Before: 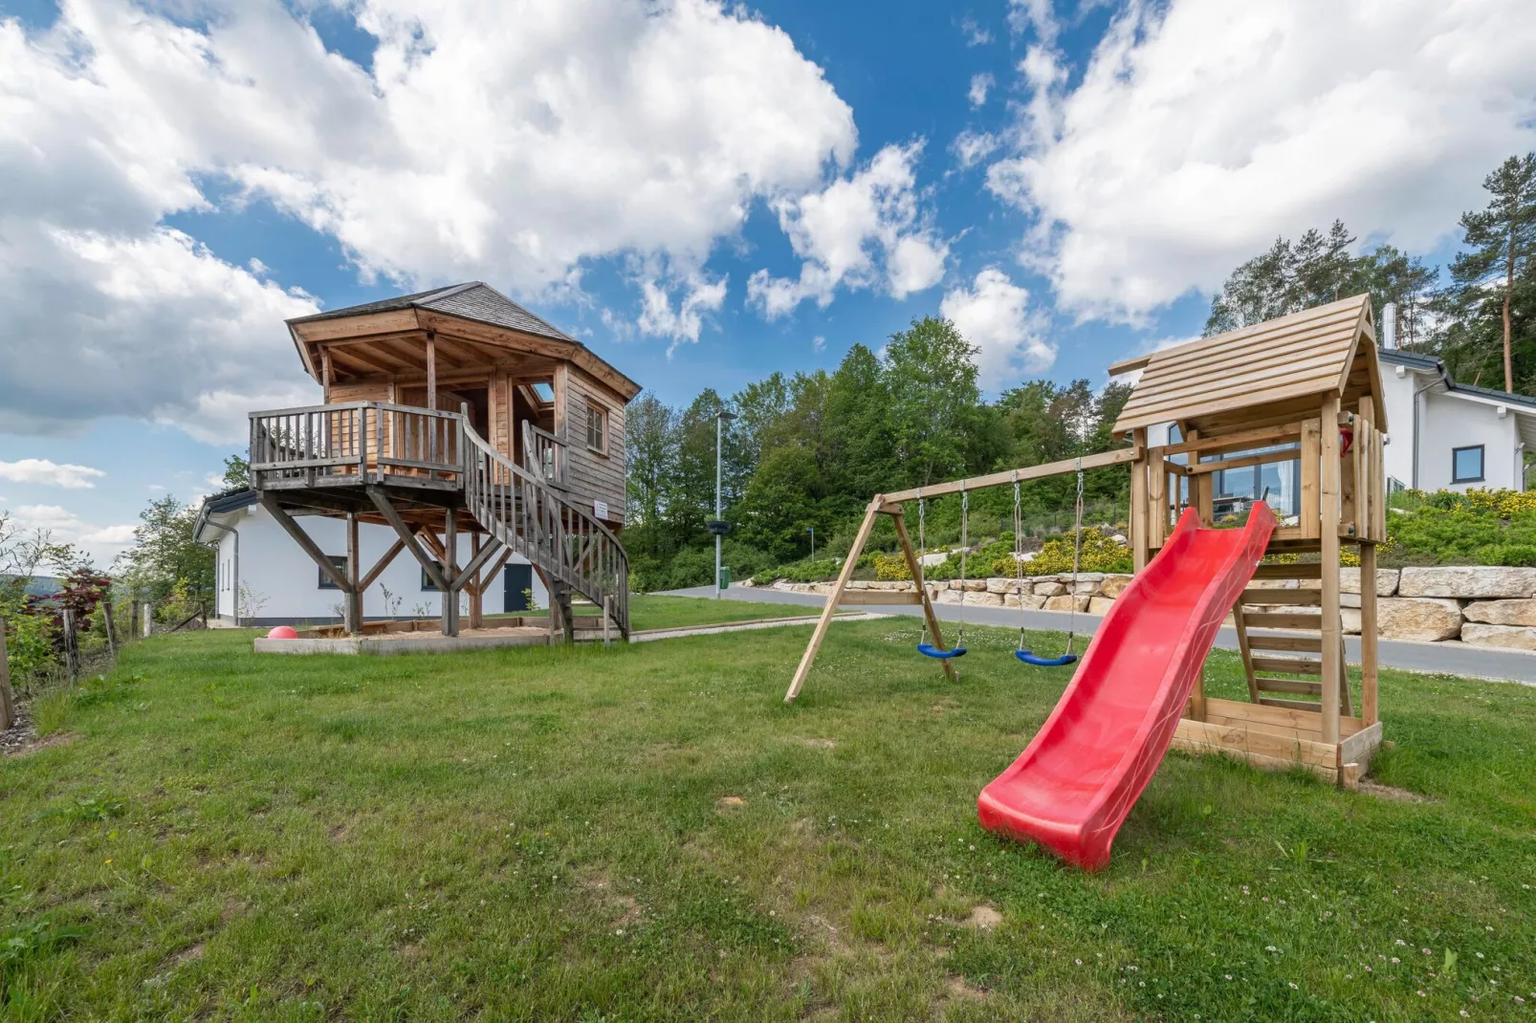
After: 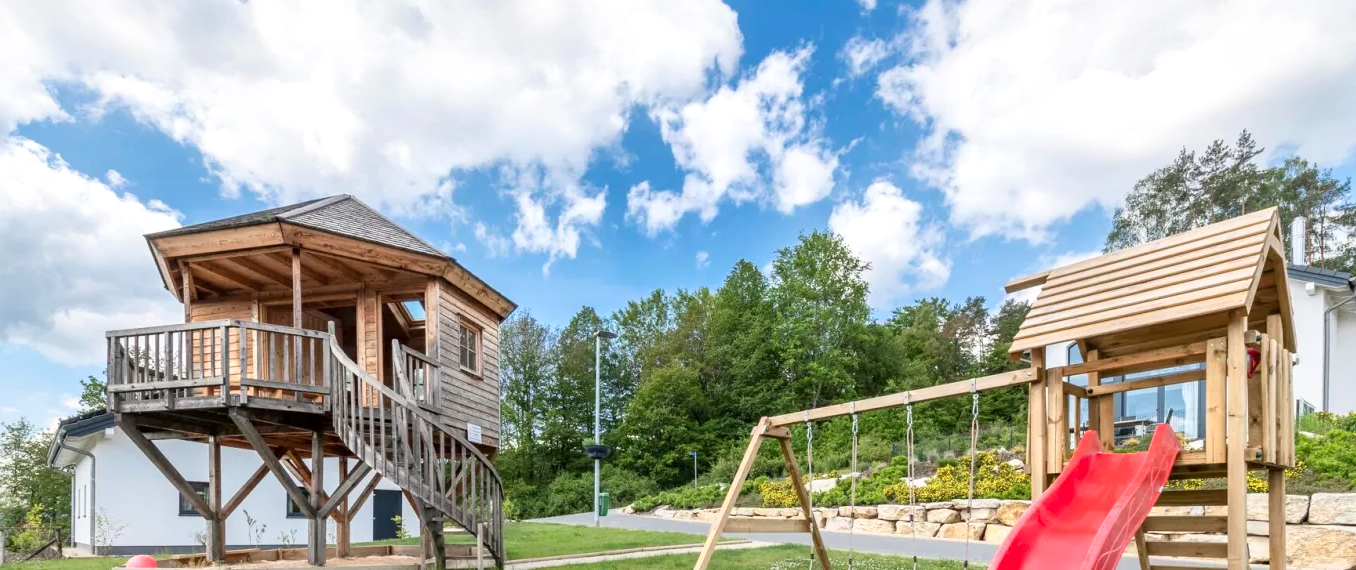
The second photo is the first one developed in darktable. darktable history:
base curve: curves: ch0 [(0, 0) (0.204, 0.334) (0.55, 0.733) (1, 1)], preserve colors average RGB
crop and rotate: left 9.677%, top 9.379%, right 5.847%, bottom 37.273%
local contrast: mode bilateral grid, contrast 19, coarseness 100, detail 150%, midtone range 0.2
